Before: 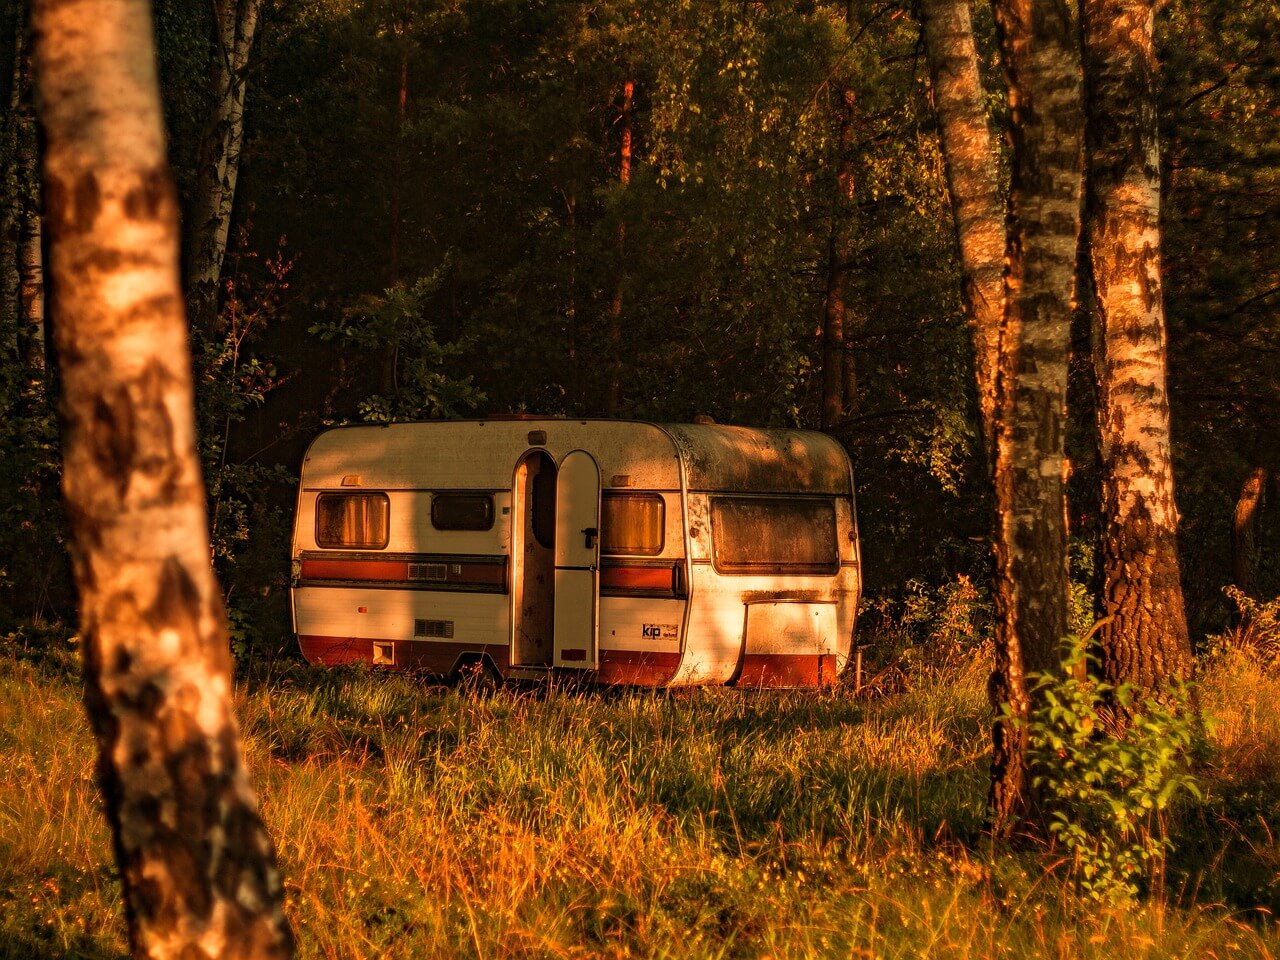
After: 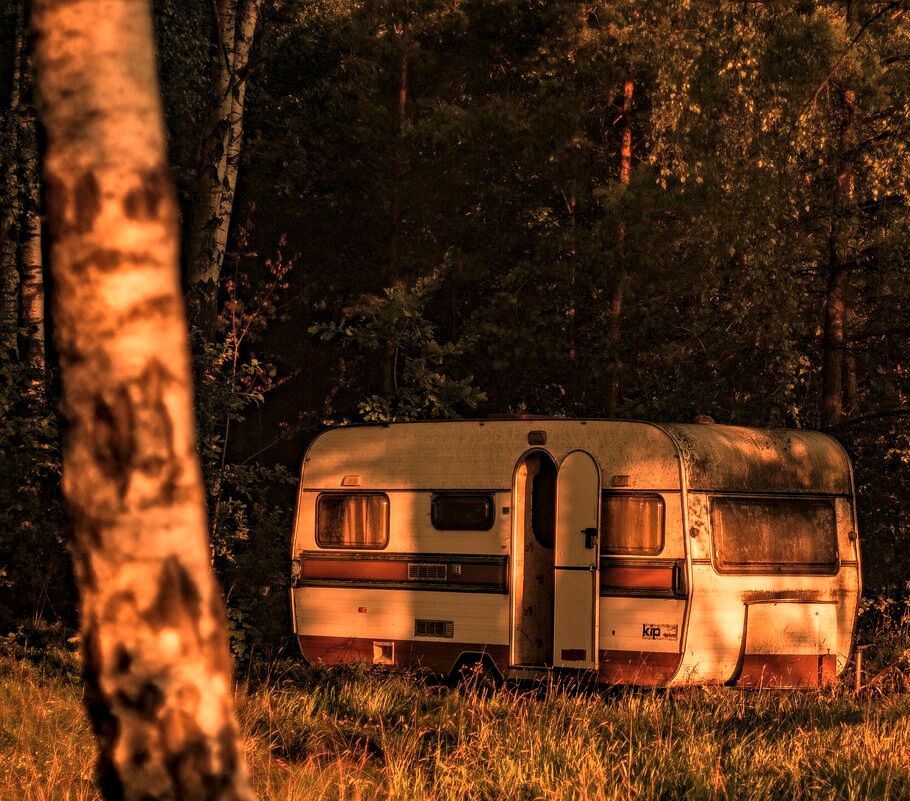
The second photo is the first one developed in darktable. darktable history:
local contrast: detail 130%
crop: right 28.84%, bottom 16.556%
color correction: highlights a* 39.49, highlights b* 39.59, saturation 0.686
